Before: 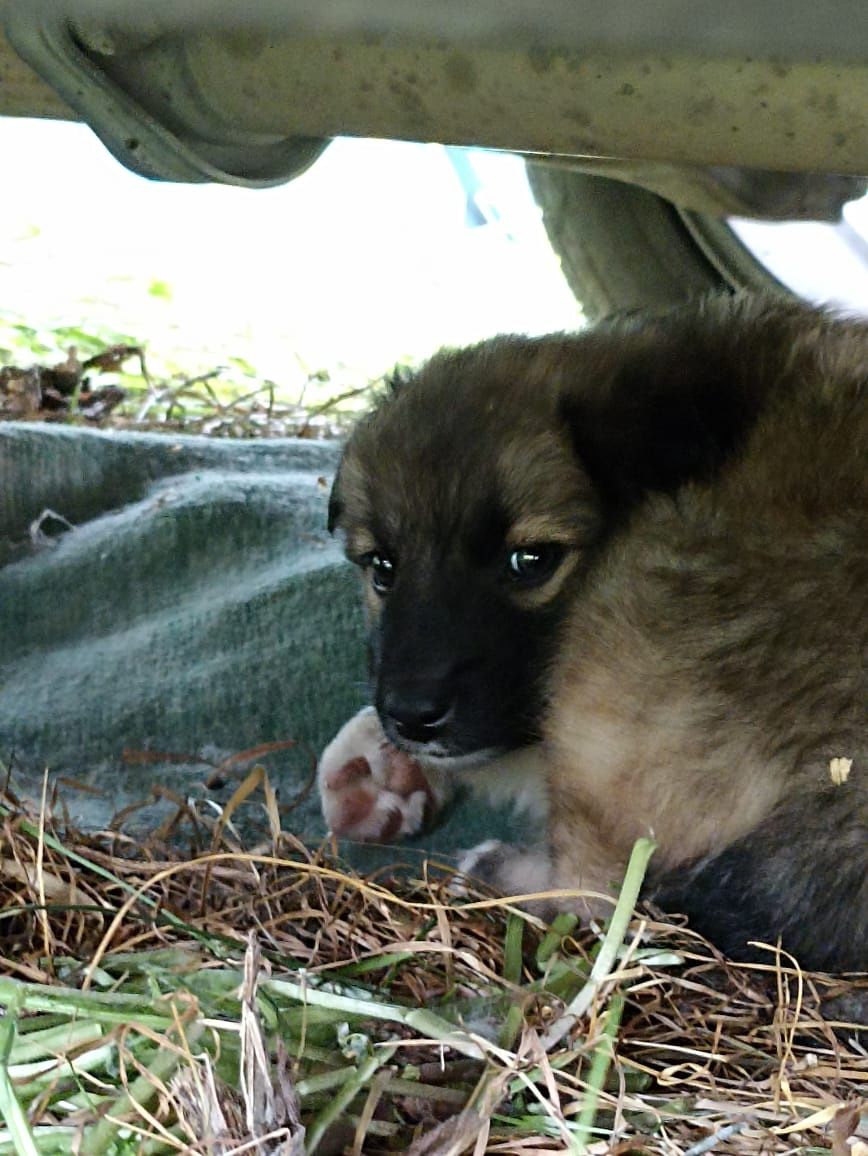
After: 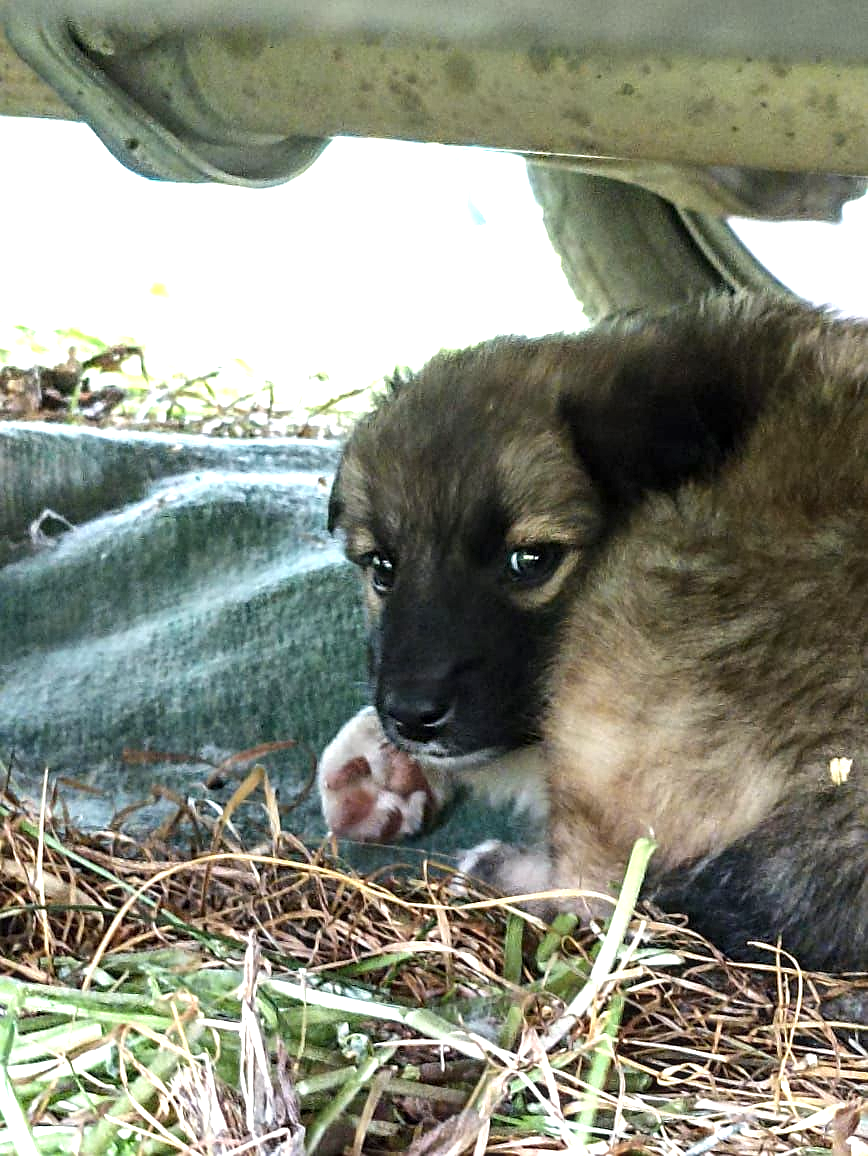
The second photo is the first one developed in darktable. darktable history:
local contrast: detail 130%
exposure: black level correction 0, exposure 0.9 EV, compensate highlight preservation false
sharpen: radius 1
